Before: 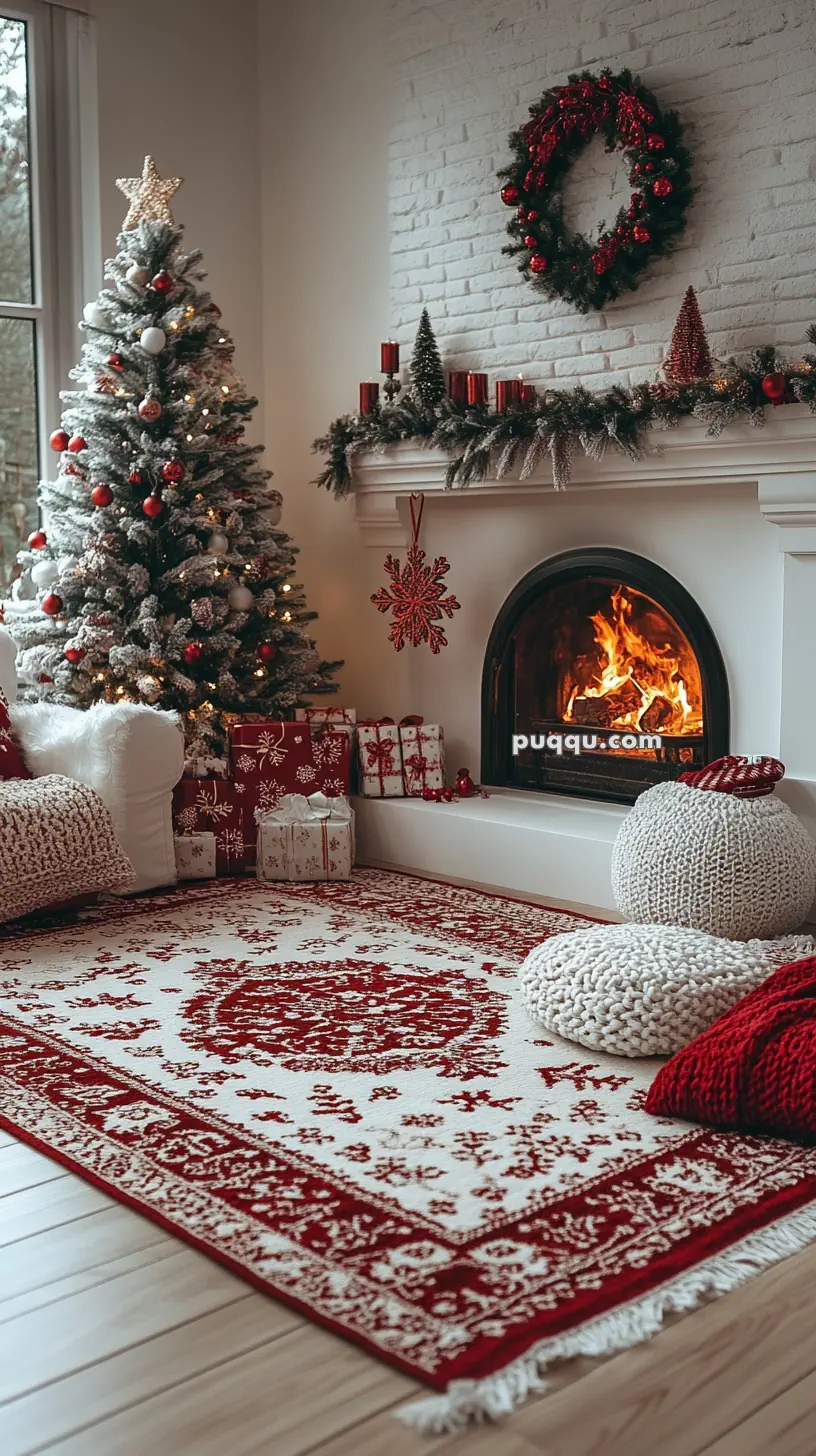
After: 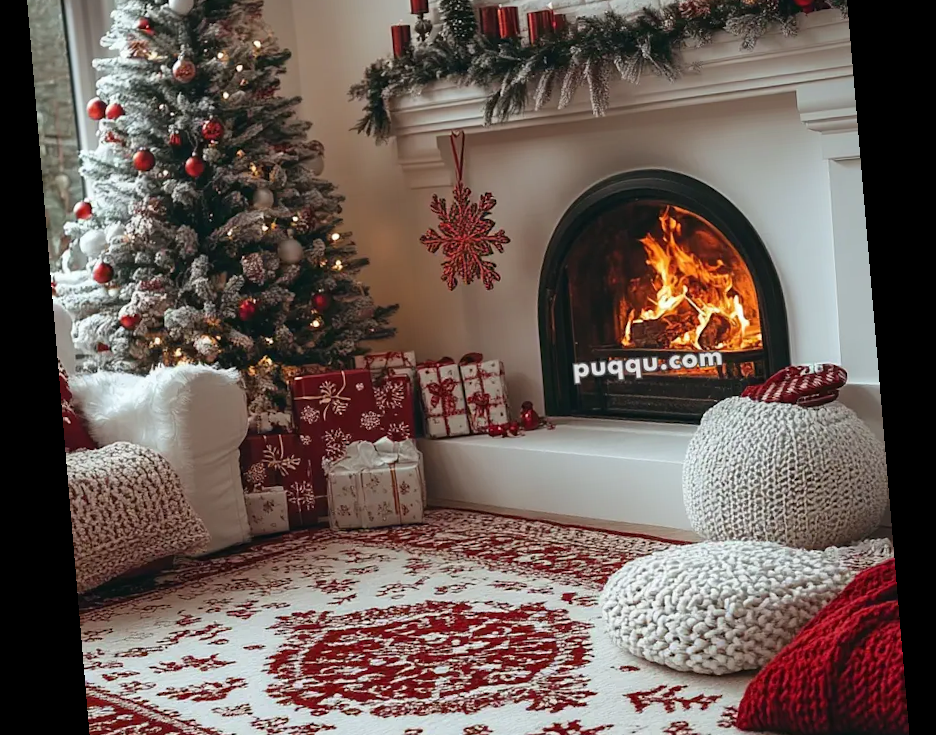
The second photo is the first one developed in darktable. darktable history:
crop and rotate: top 26.056%, bottom 25.543%
rotate and perspective: rotation -4.86°, automatic cropping off
